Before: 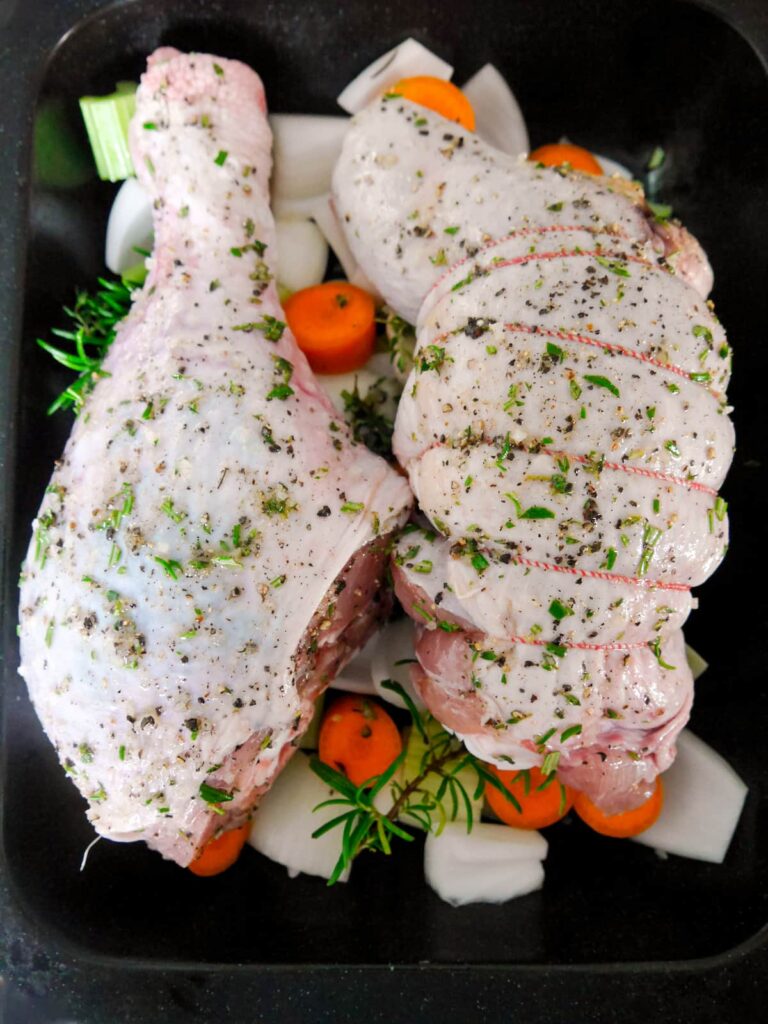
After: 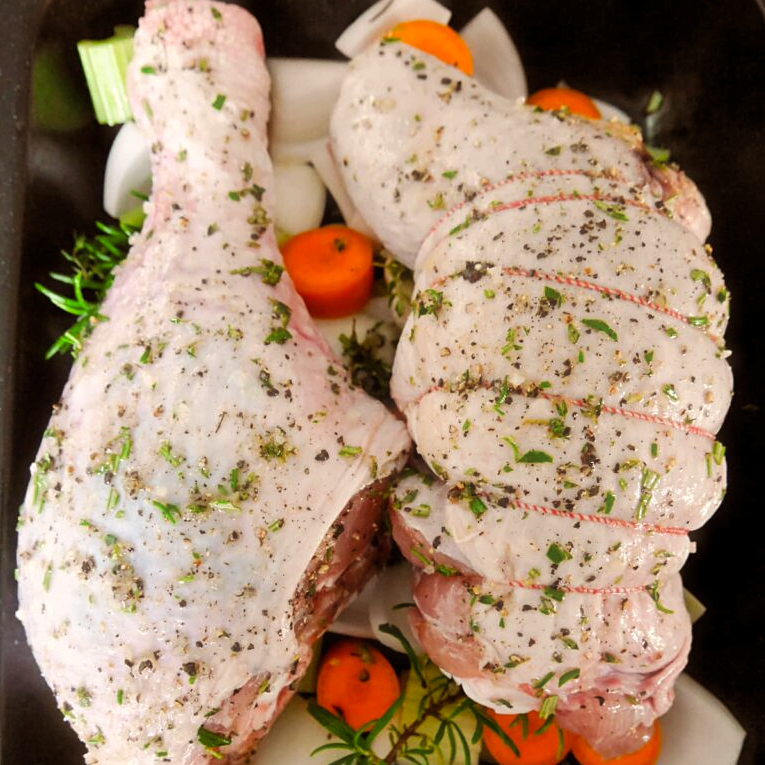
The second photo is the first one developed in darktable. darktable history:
crop: left 0.387%, top 5.469%, bottom 19.809%
color balance rgb: shadows lift › chroma 4.41%, shadows lift › hue 27°, power › chroma 2.5%, power › hue 70°, highlights gain › chroma 1%, highlights gain › hue 27°, saturation formula JzAzBz (2021)
sharpen: amount 0.2
haze removal: strength -0.1, adaptive false
